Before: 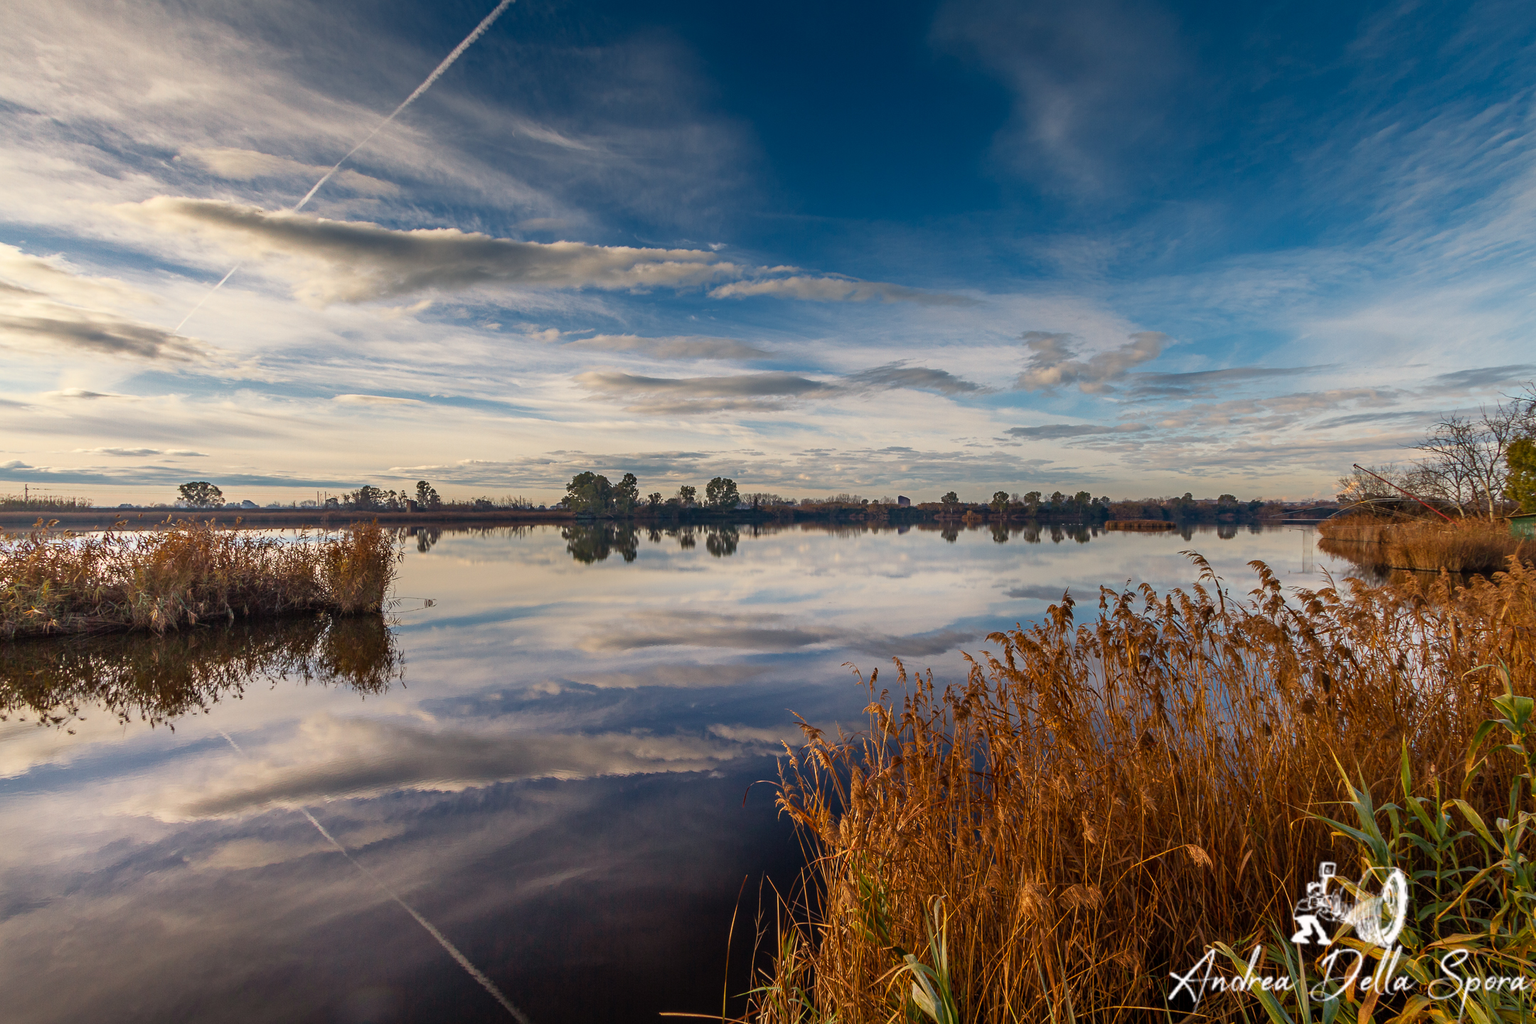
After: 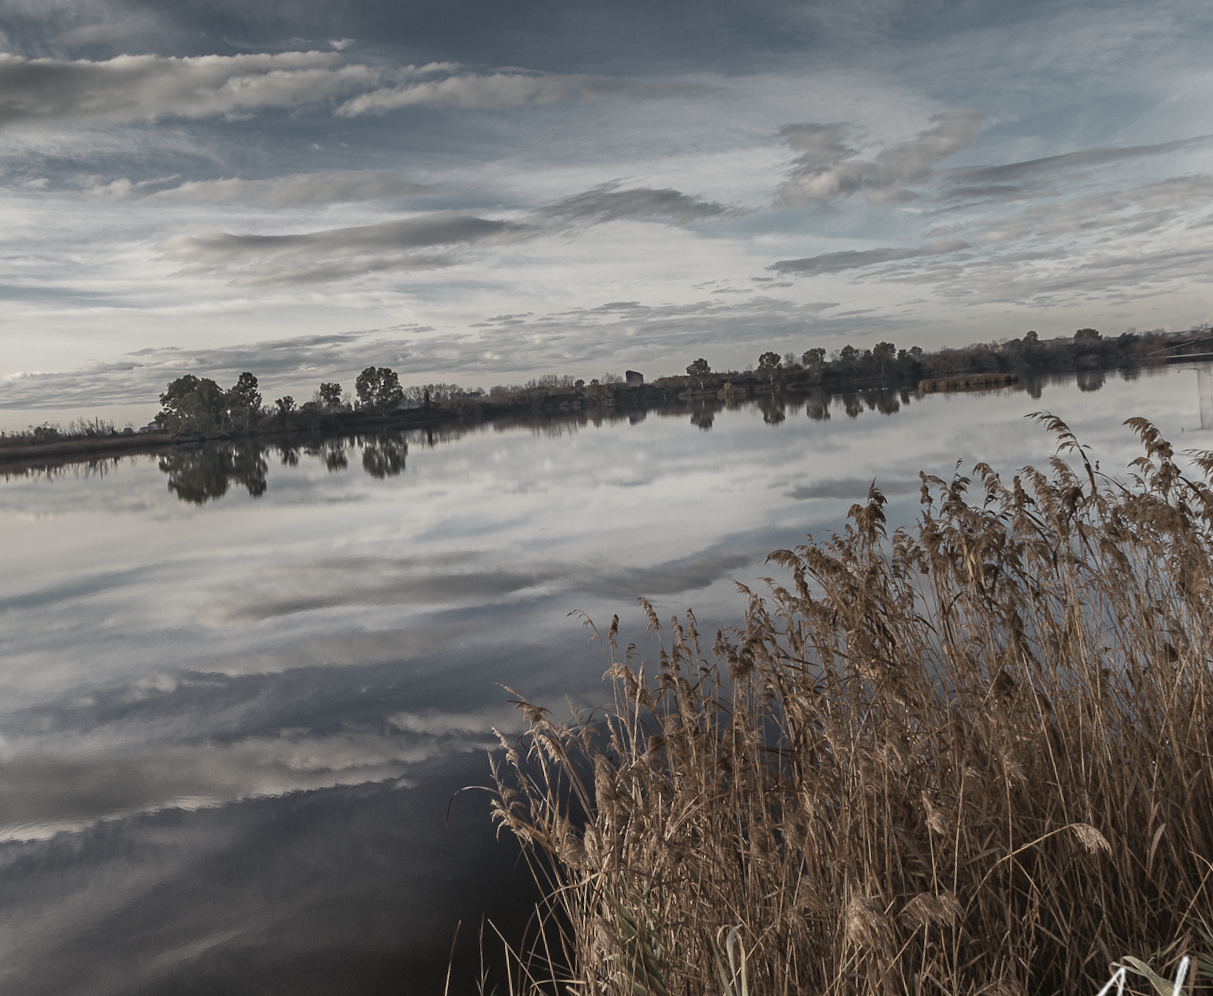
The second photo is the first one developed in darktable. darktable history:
white balance: emerald 1
color balance: lift [1.004, 1.002, 1.002, 0.998], gamma [1, 1.007, 1.002, 0.993], gain [1, 0.977, 1.013, 1.023], contrast -3.64%
rotate and perspective: rotation -5°, crop left 0.05, crop right 0.952, crop top 0.11, crop bottom 0.89
color correction: saturation 0.3
crop and rotate: left 28.256%, top 17.734%, right 12.656%, bottom 3.573%
